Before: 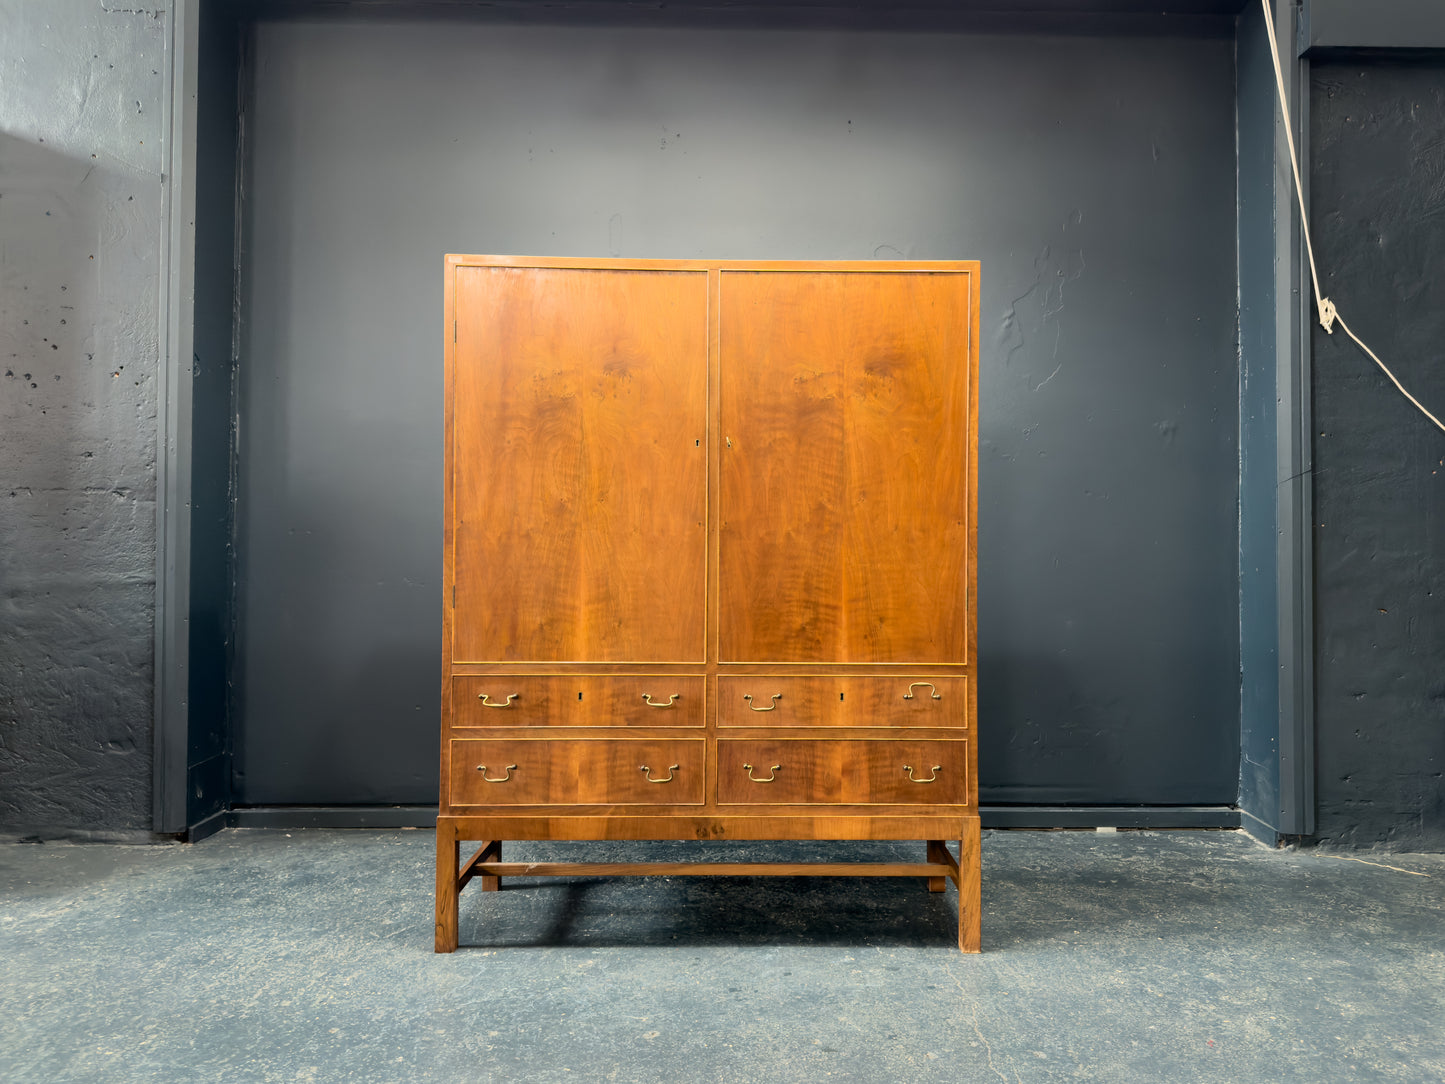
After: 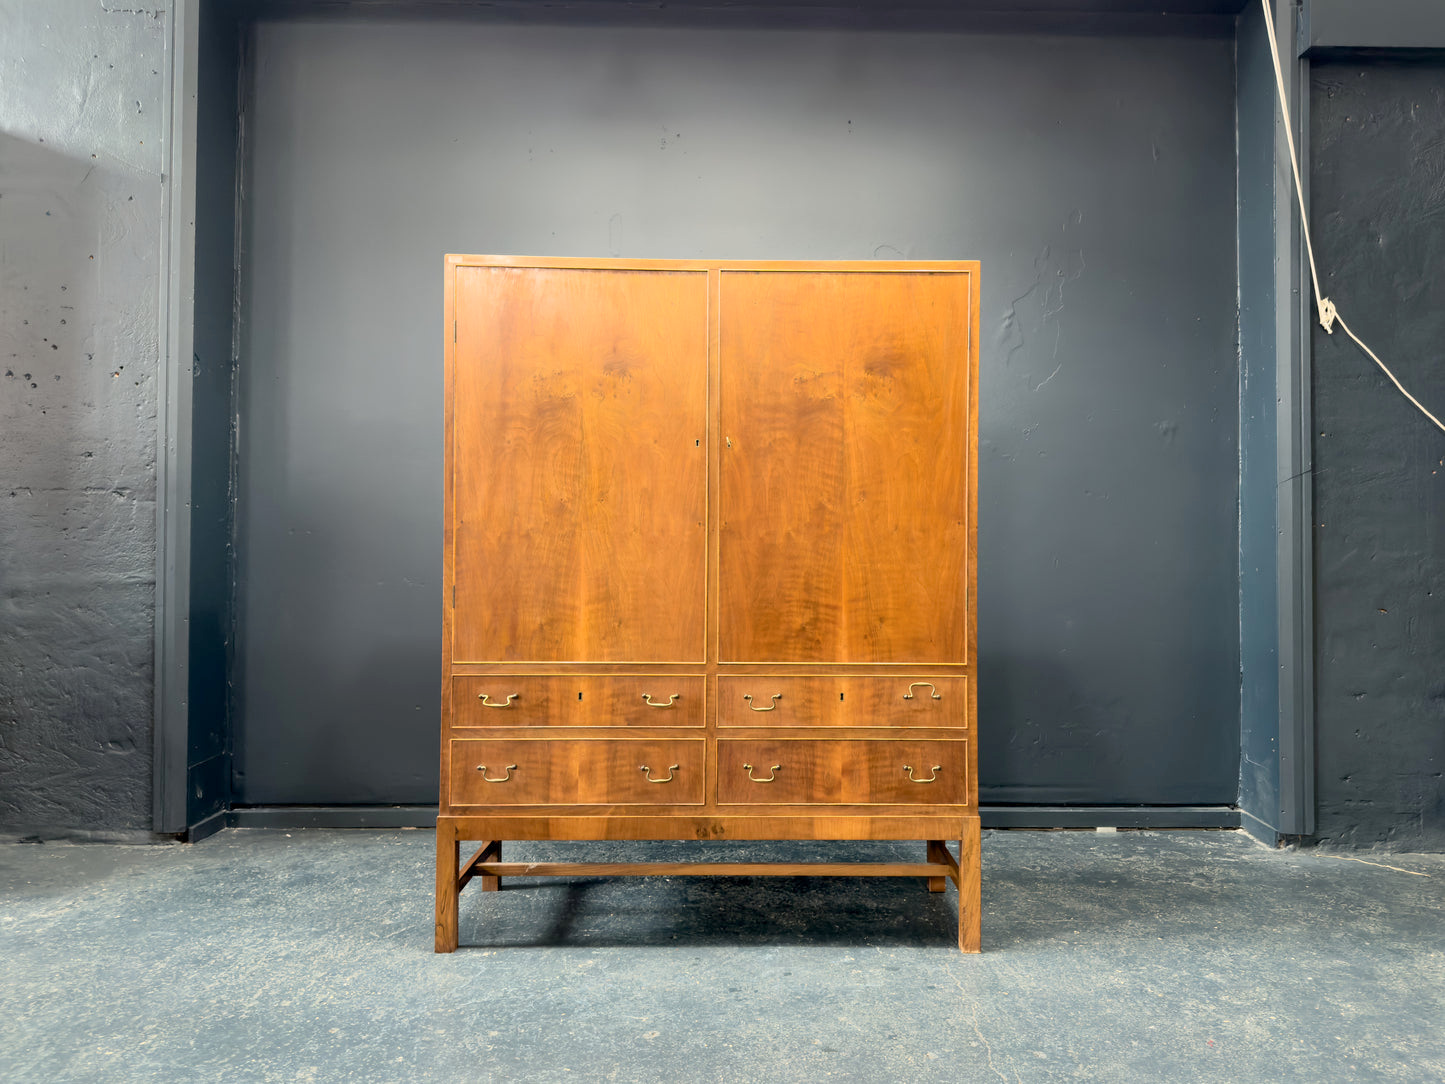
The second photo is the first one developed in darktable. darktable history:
exposure: black level correction 0.007, exposure 0.093 EV, compensate highlight preservation false
color balance: lift [1.007, 1, 1, 1], gamma [1.097, 1, 1, 1]
